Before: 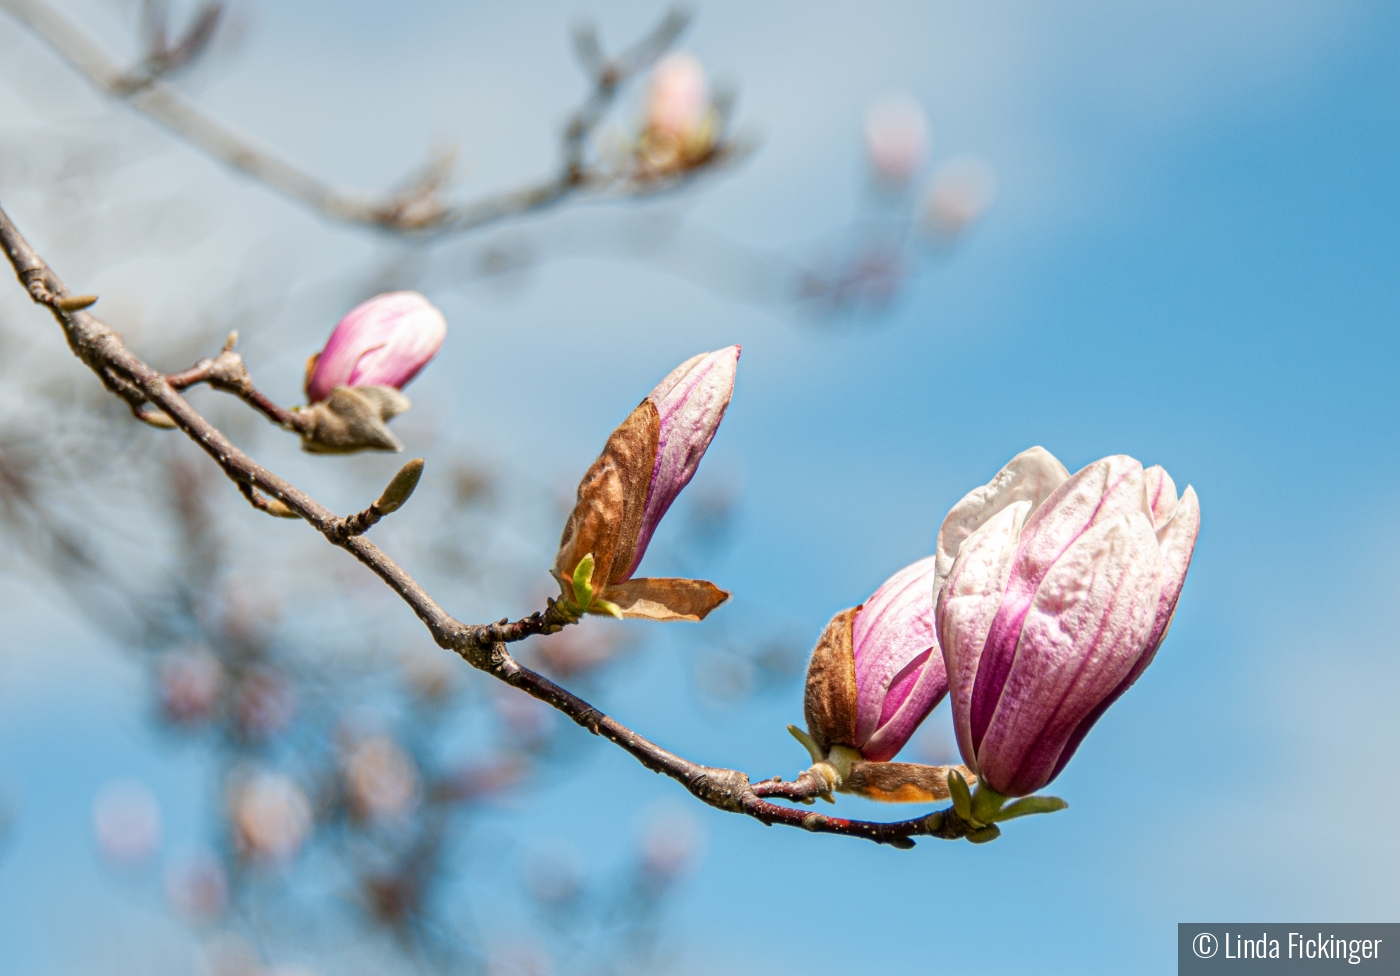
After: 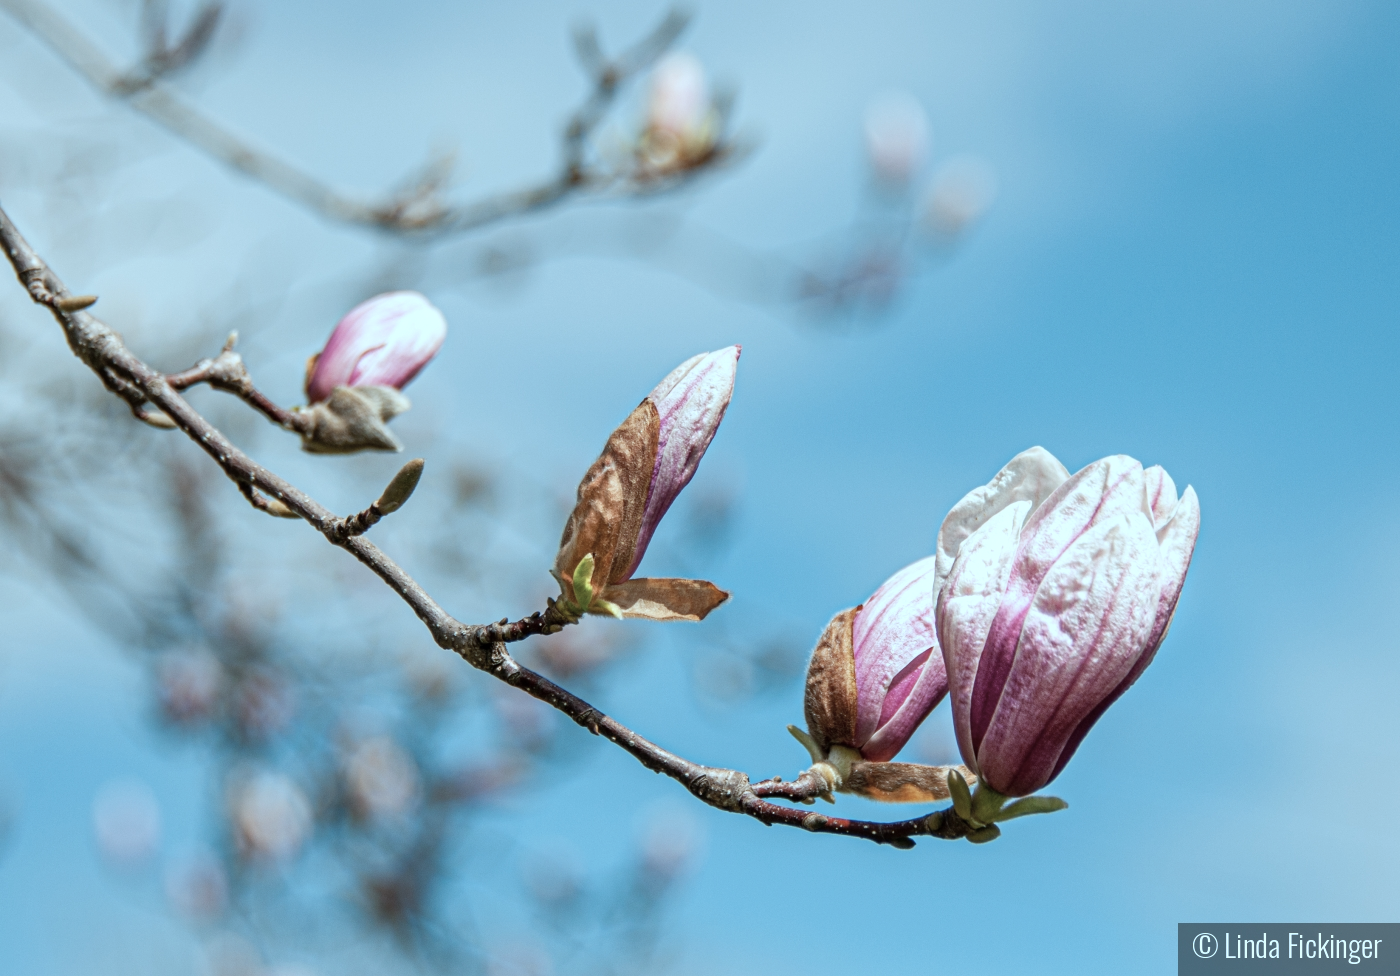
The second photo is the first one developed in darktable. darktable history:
color correction: highlights a* -12.76, highlights b* -17.32, saturation 0.707
